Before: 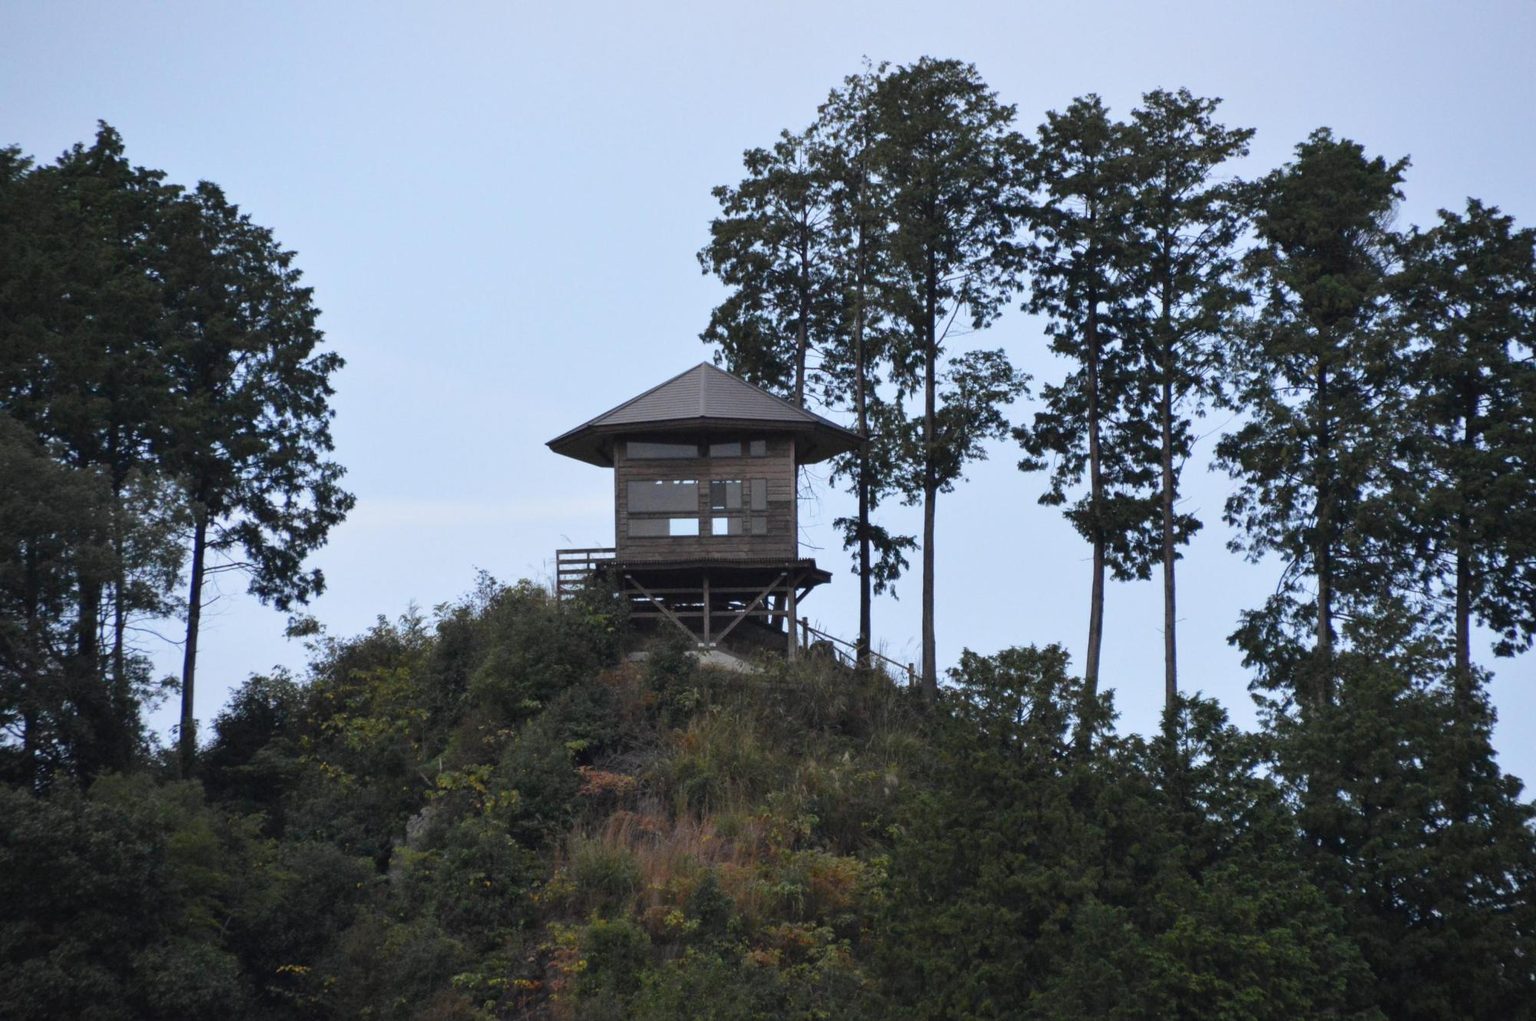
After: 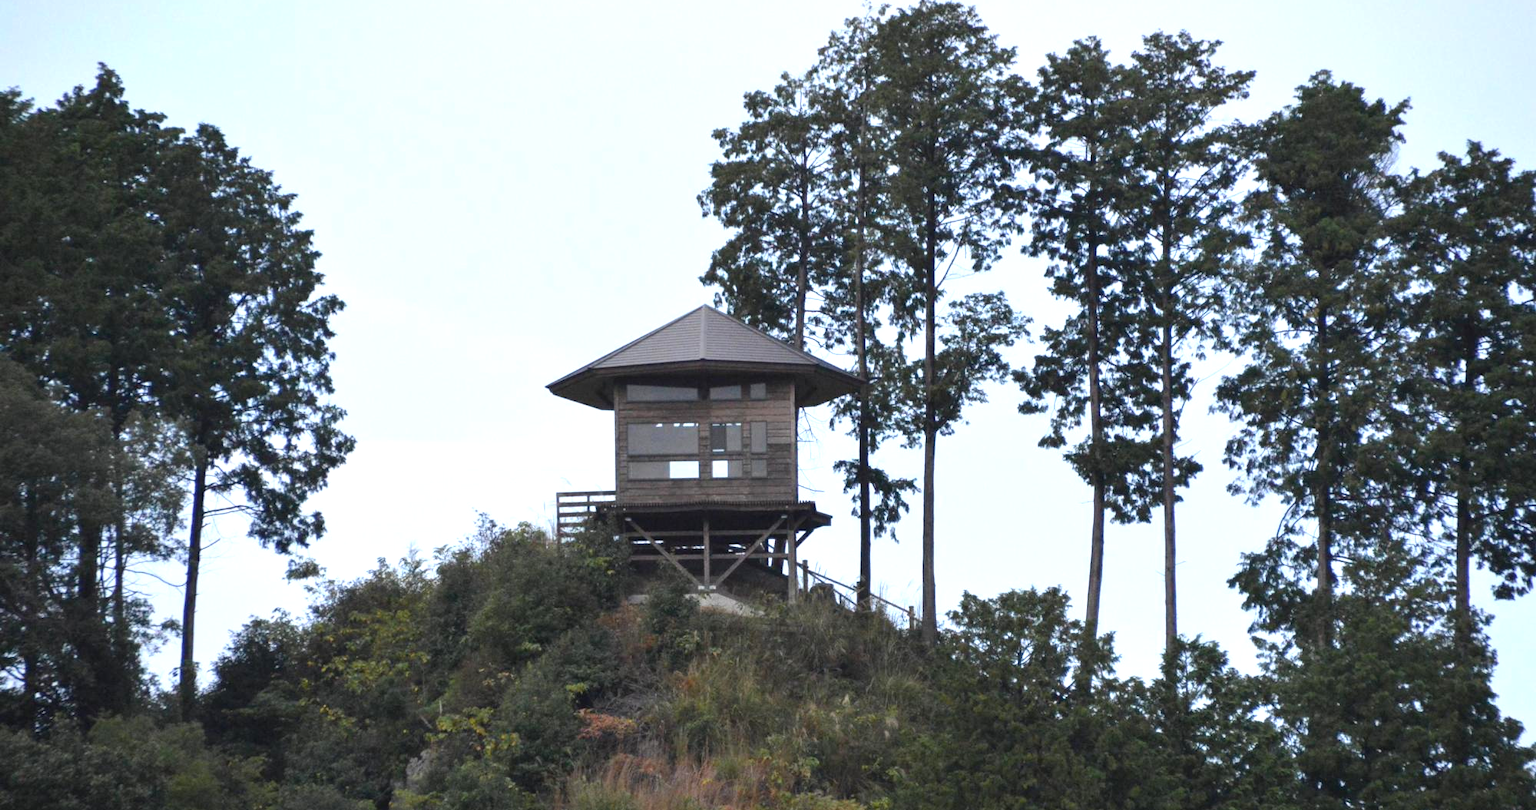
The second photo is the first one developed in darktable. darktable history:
exposure: exposure 0.721 EV, compensate highlight preservation false
crop and rotate: top 5.649%, bottom 14.981%
